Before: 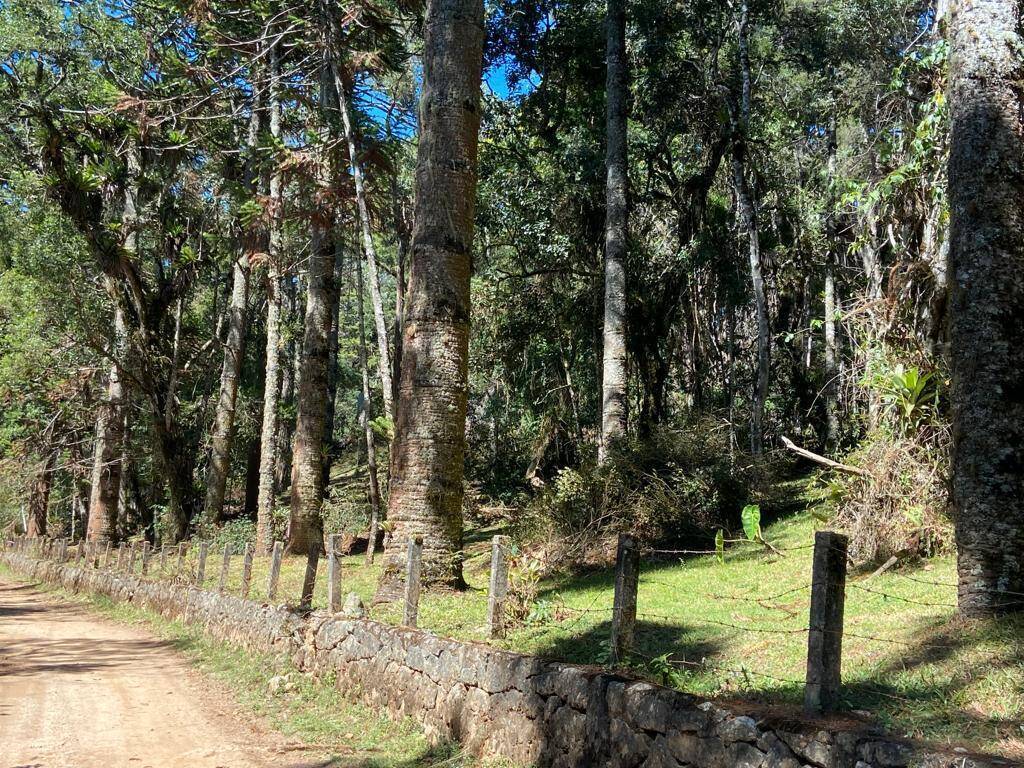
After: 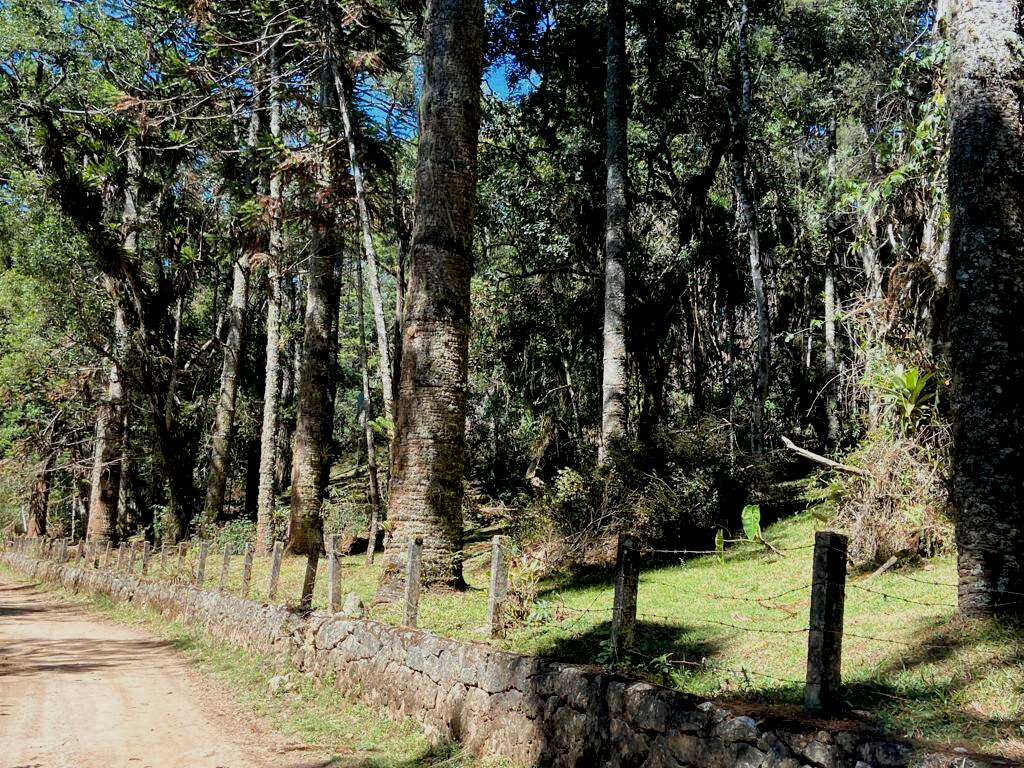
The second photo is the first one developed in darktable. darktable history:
exposure: black level correction 0.016, exposure -0.009 EV, compensate highlight preservation false
sigmoid: contrast 1.22, skew 0.65
